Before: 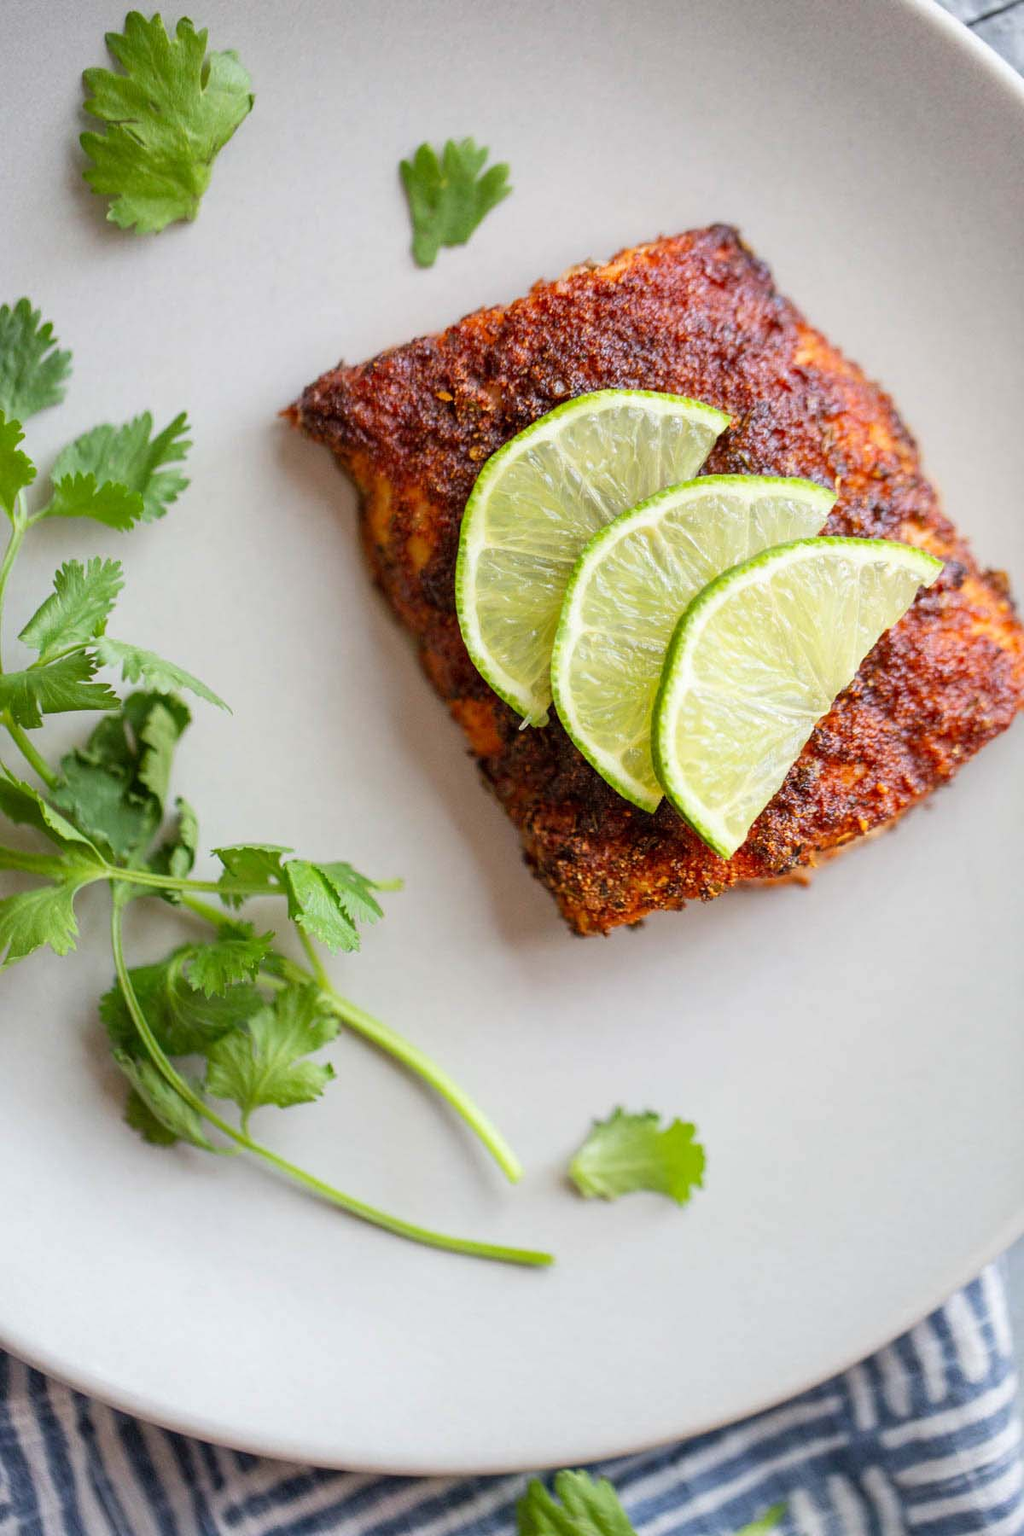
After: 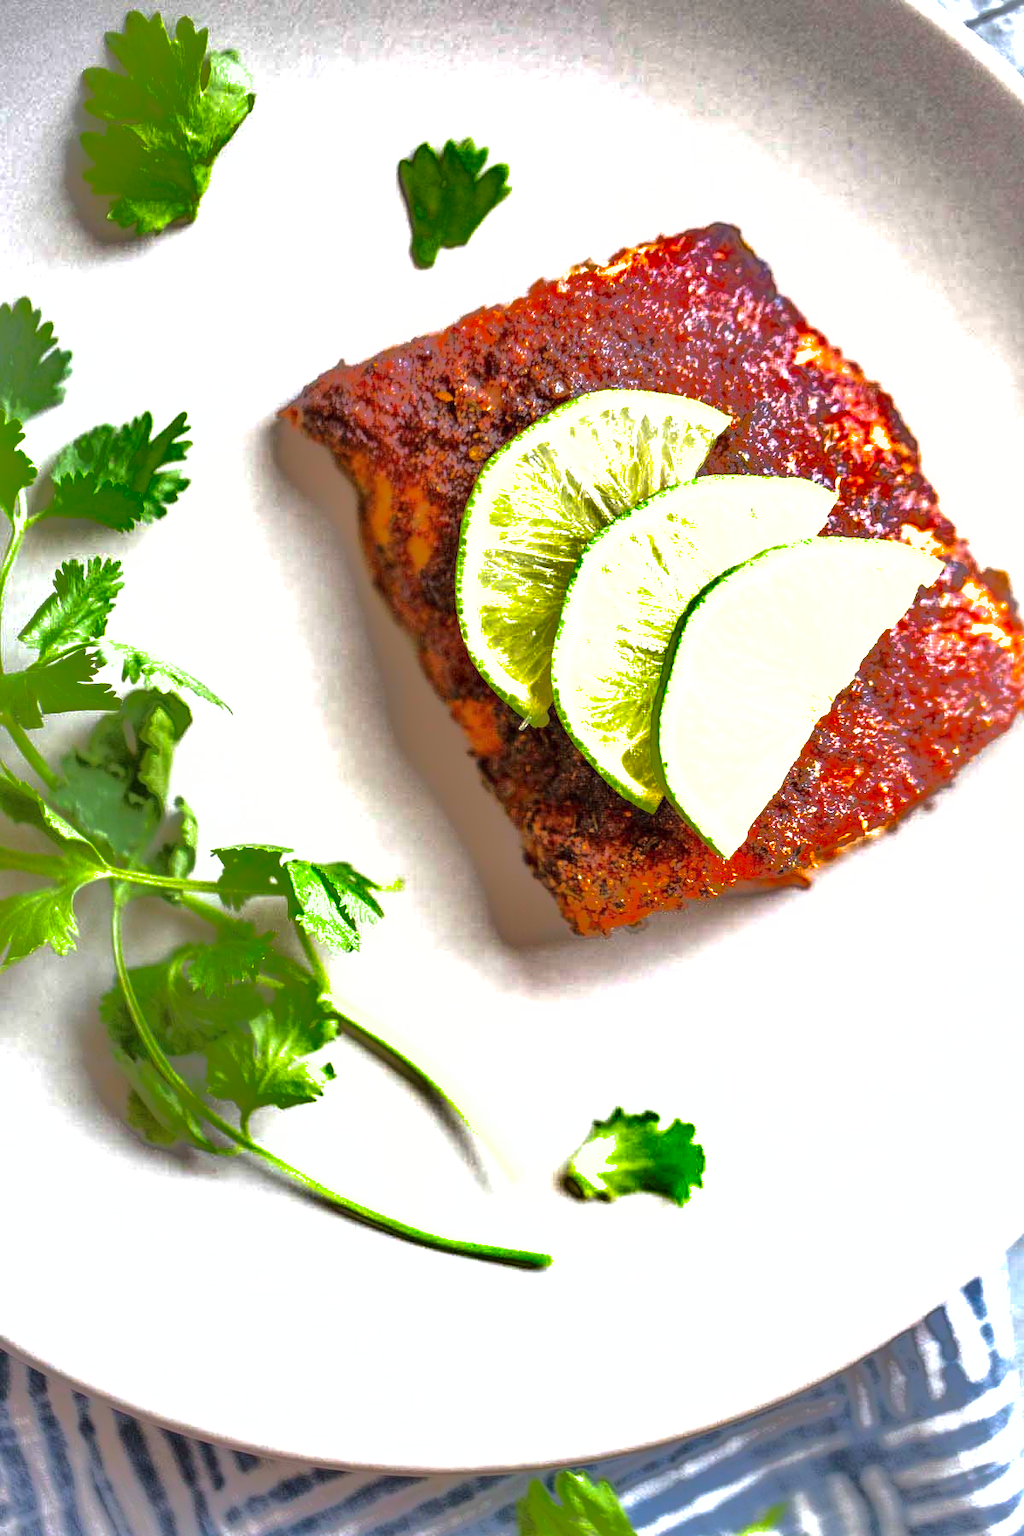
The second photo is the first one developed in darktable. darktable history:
exposure: black level correction 0, exposure 0.952 EV, compensate highlight preservation false
shadows and highlights: shadows -19.74, highlights -73.74
